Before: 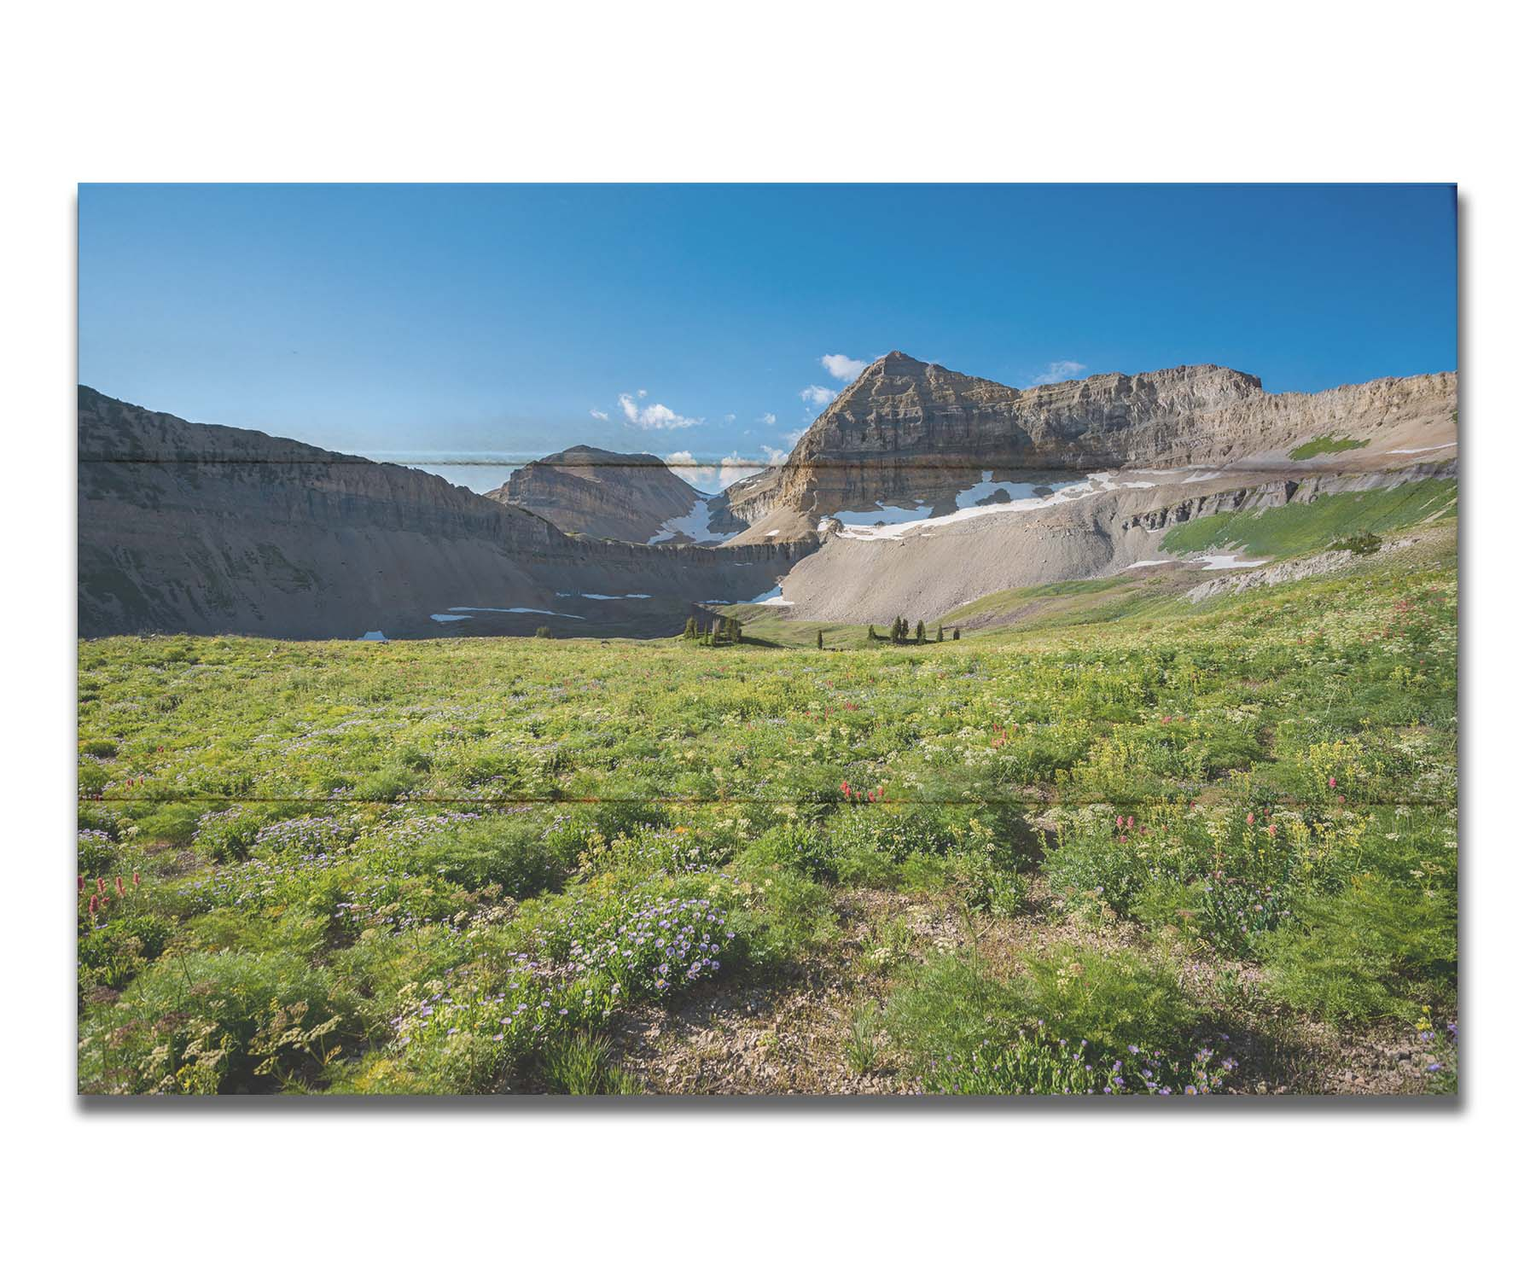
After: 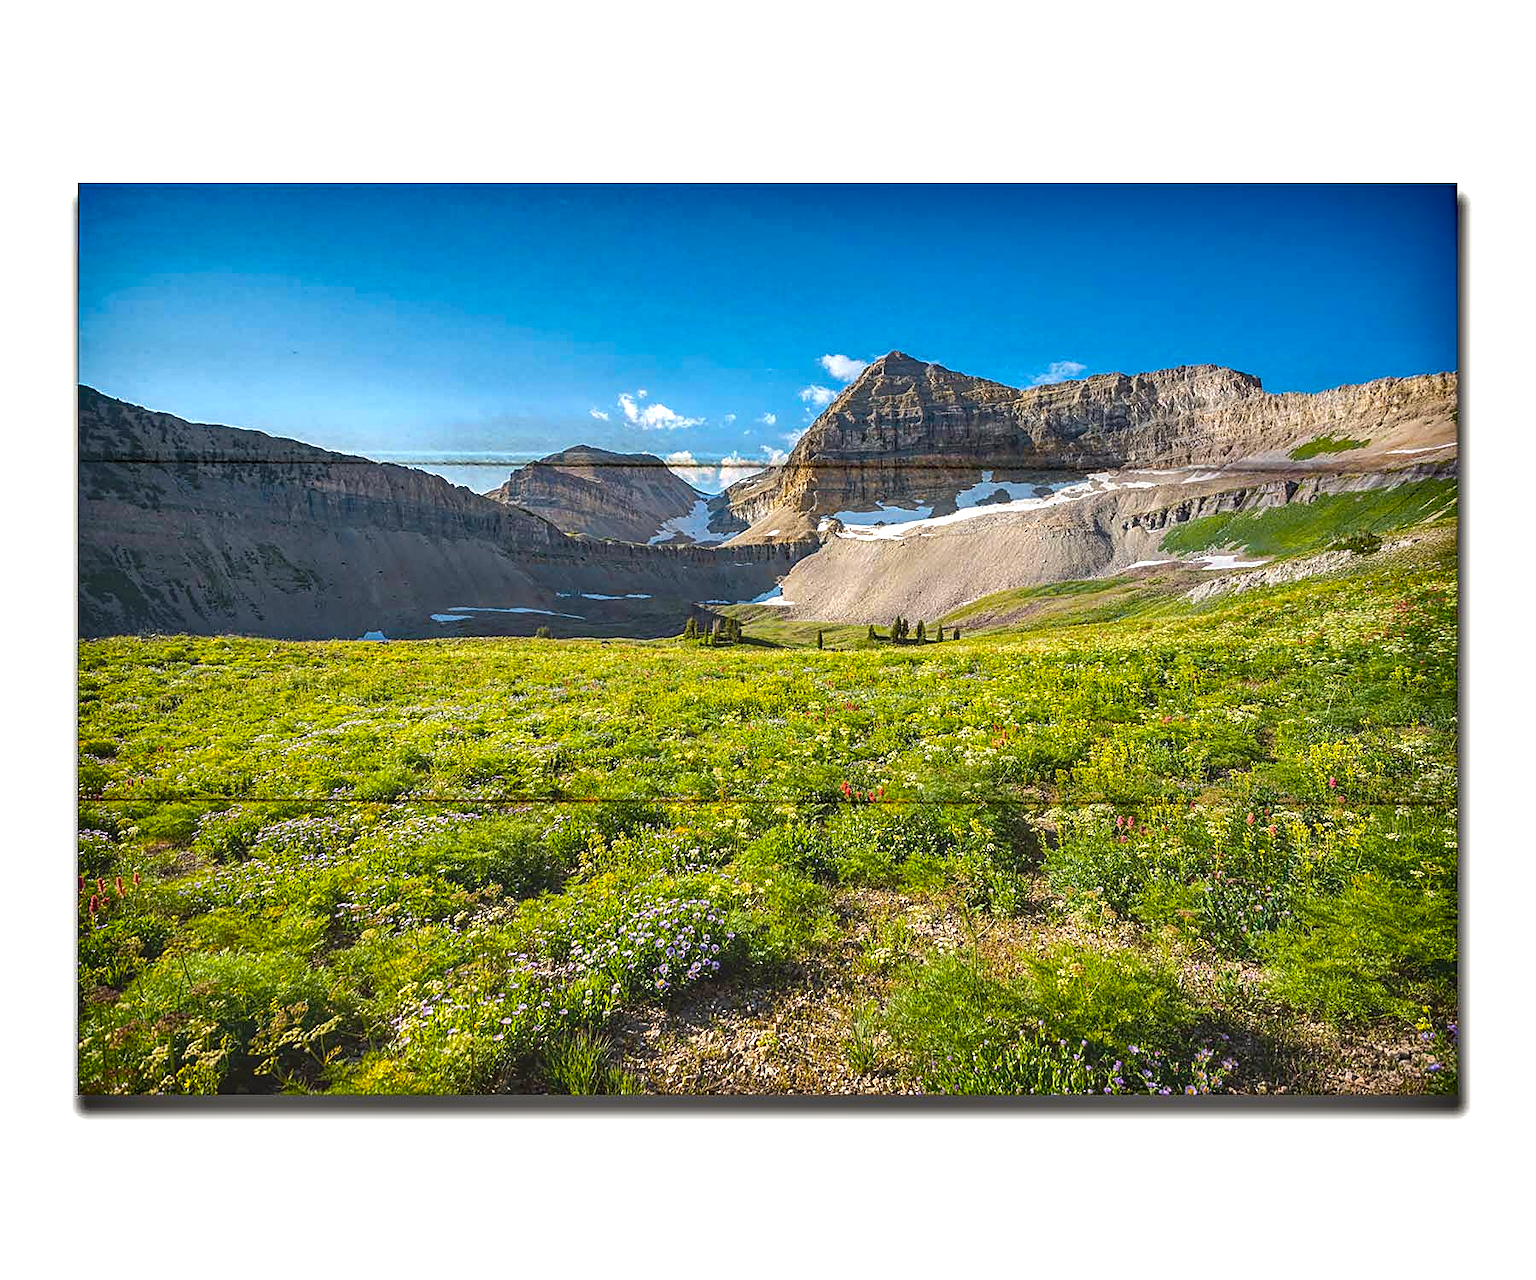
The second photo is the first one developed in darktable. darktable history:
local contrast: highlights 106%, shadows 102%, detail 199%, midtone range 0.2
shadows and highlights: highlights color adjustment 56.4%, soften with gaussian
sharpen: on, module defaults
color balance rgb: shadows lift › chroma 2.044%, shadows lift › hue 246.92°, power › chroma 0.682%, power › hue 60°, perceptual saturation grading › global saturation 38.818%, global vibrance 30.405%, contrast 10.071%
